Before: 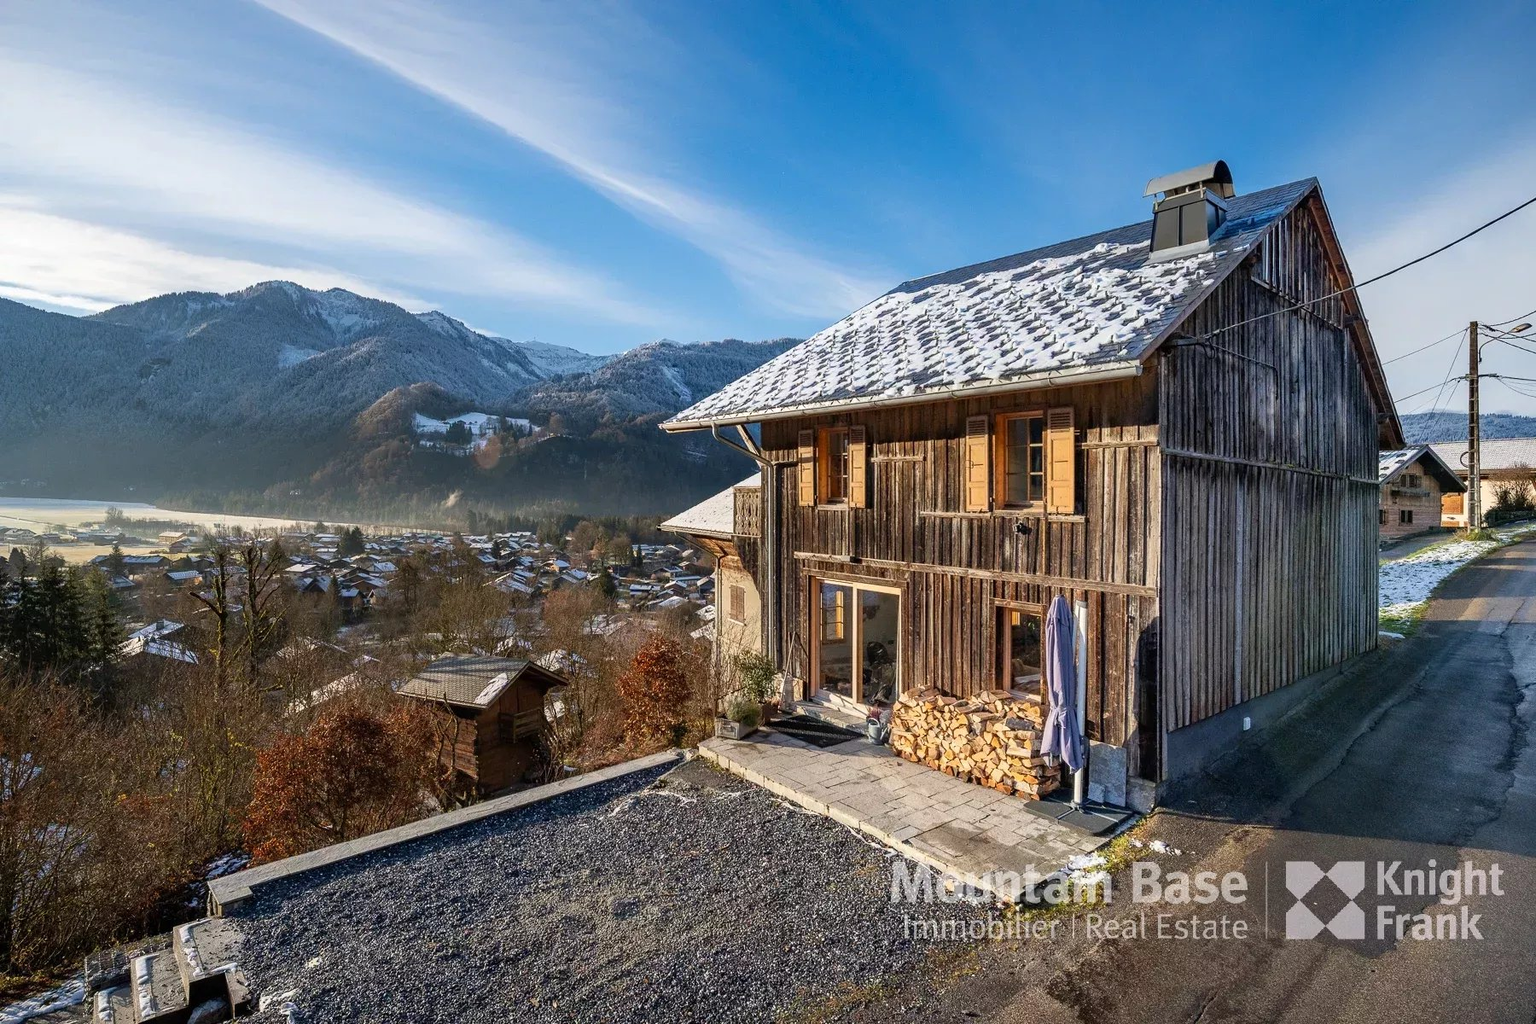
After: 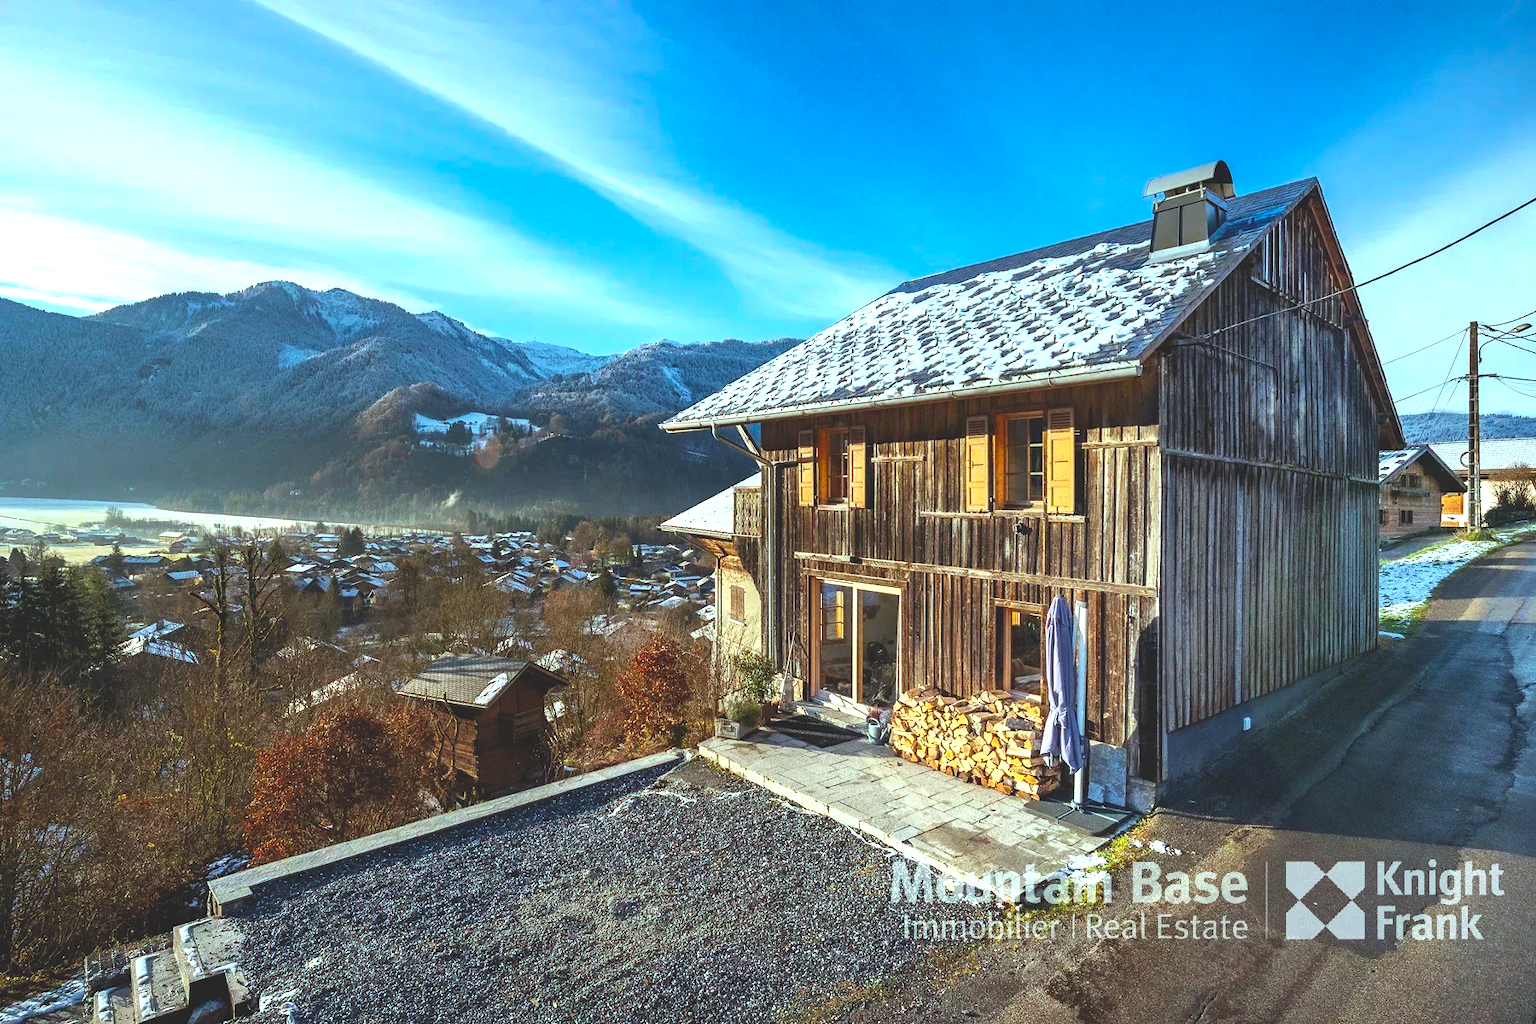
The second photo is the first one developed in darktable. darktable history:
color balance rgb: highlights gain › luminance 15.316%, highlights gain › chroma 3.895%, highlights gain › hue 212.11°, global offset › luminance 1.968%, perceptual saturation grading › global saturation 25.292%, perceptual brilliance grading › highlights 10.285%, perceptual brilliance grading › mid-tones 5.366%, global vibrance 14.231%
